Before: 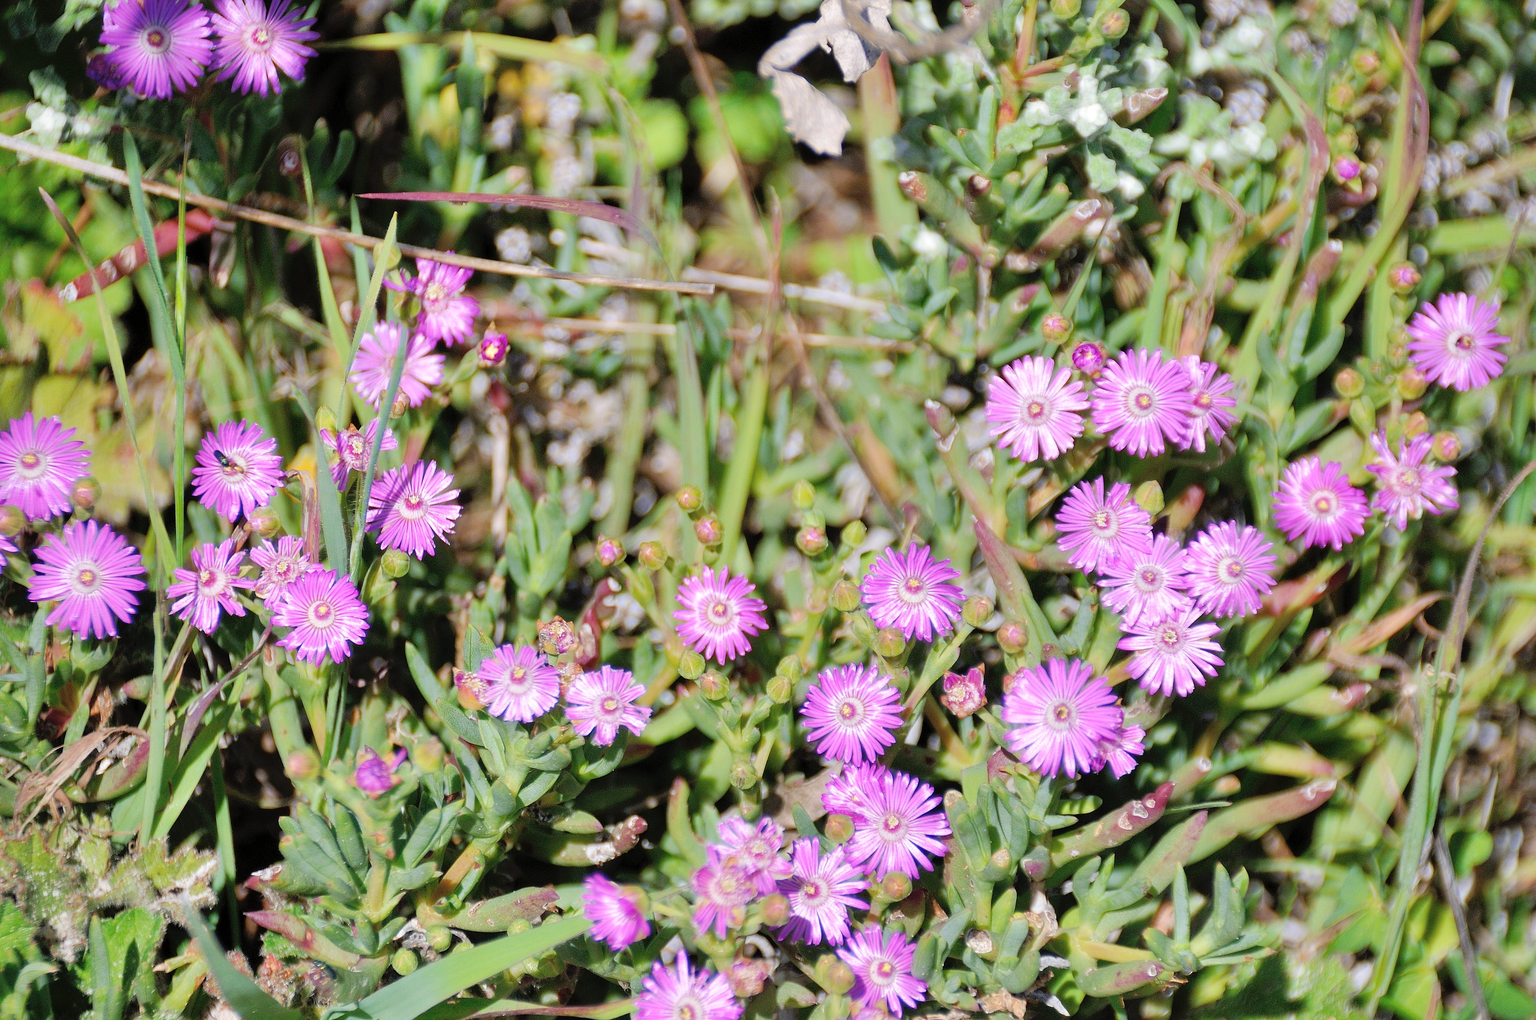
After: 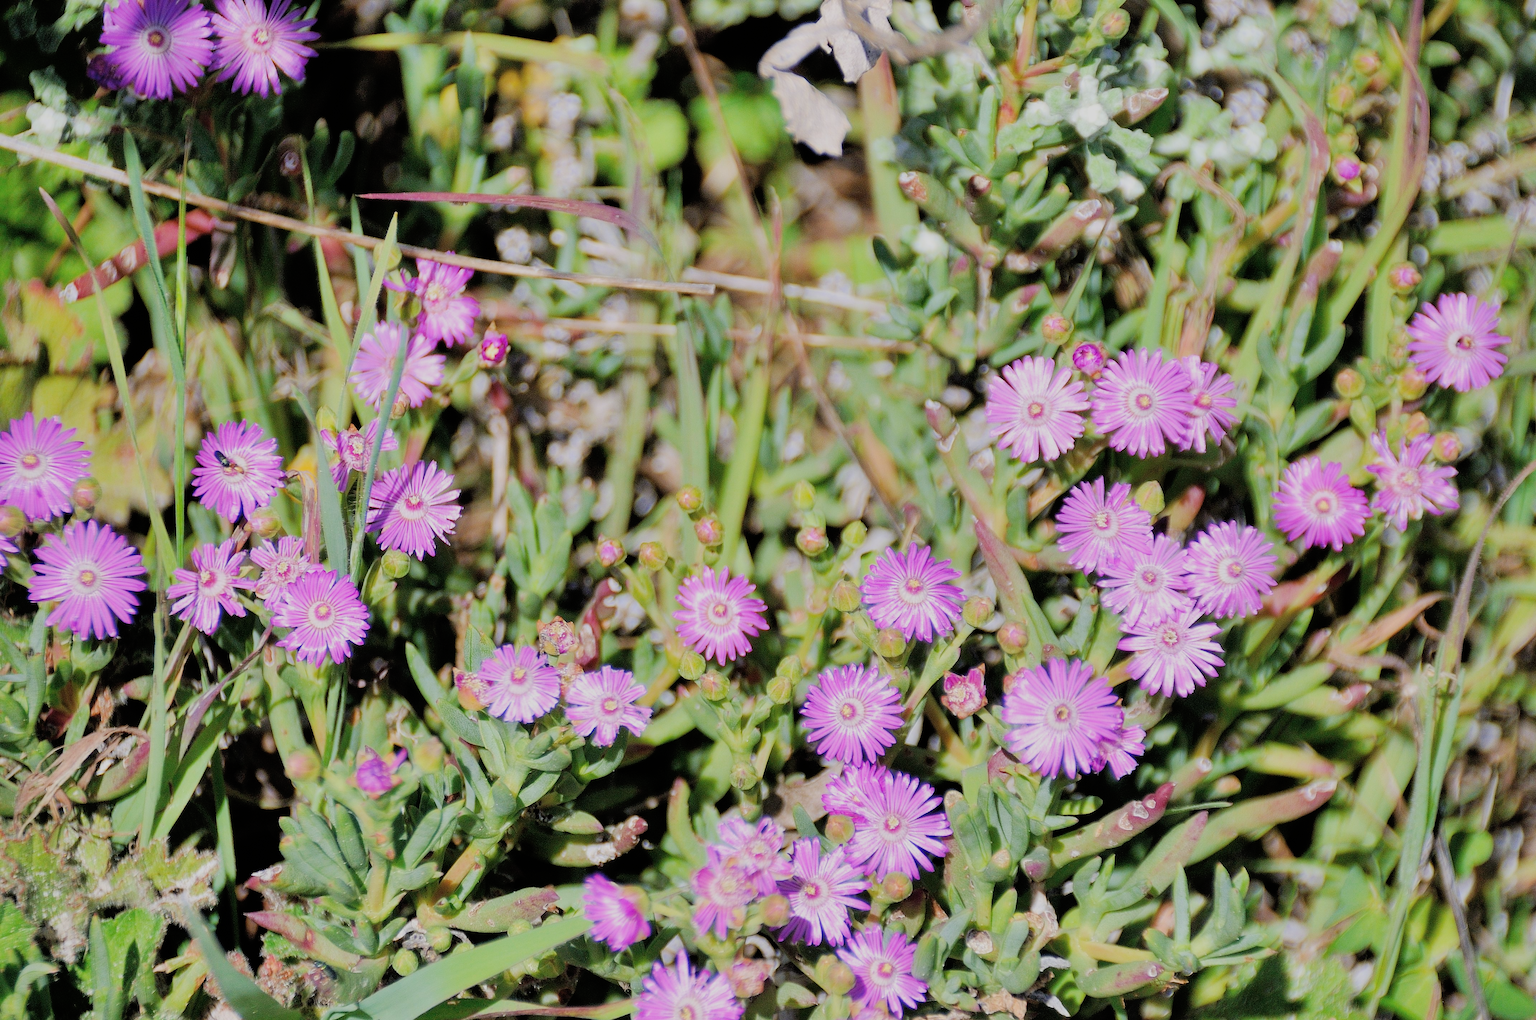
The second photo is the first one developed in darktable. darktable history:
filmic rgb: black relative exposure -7.65 EV, white relative exposure 4.56 EV, hardness 3.61, contrast 1.06
